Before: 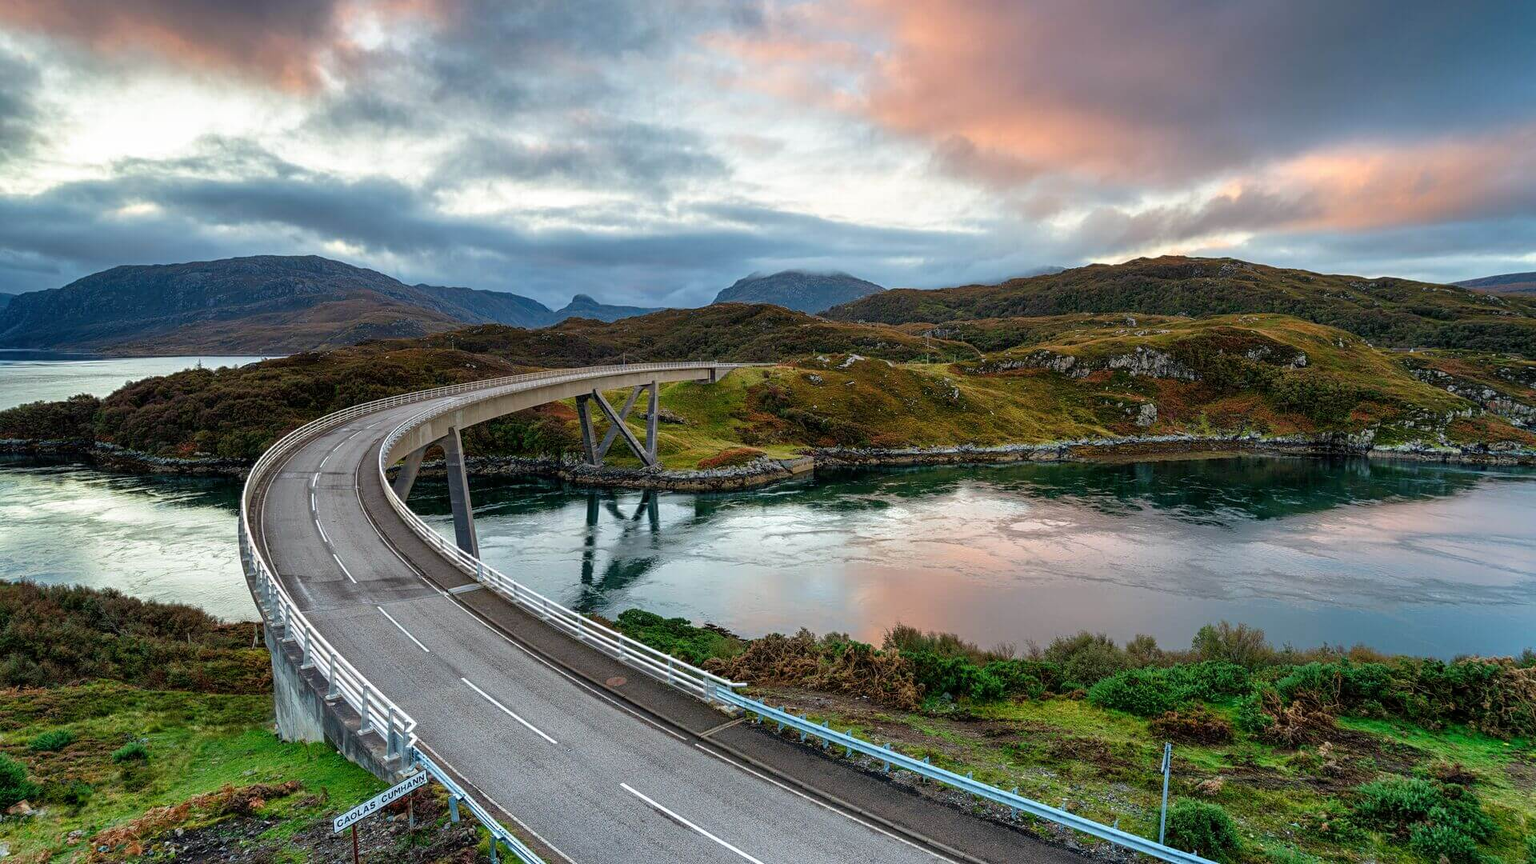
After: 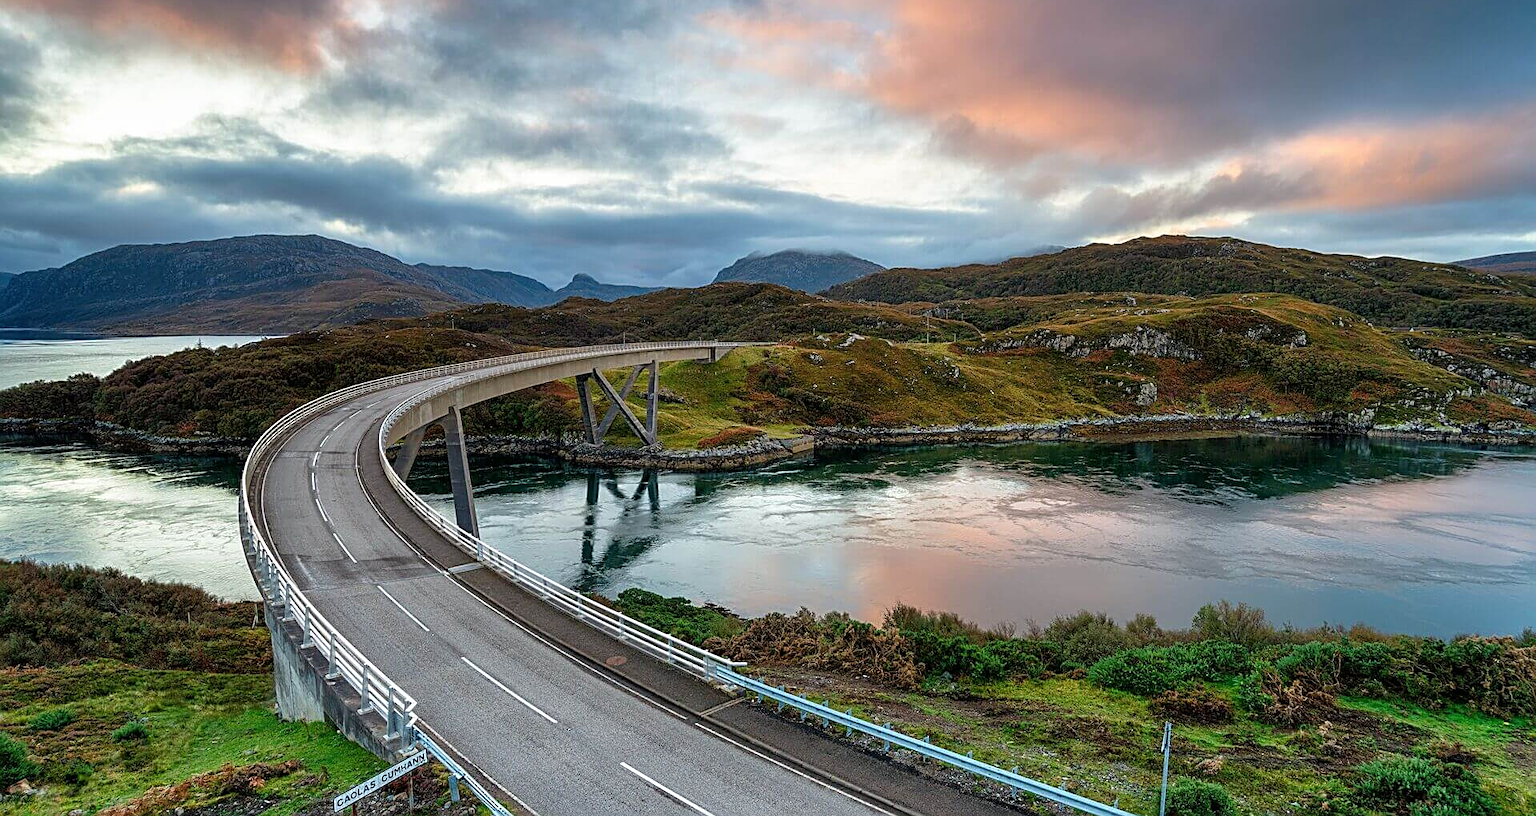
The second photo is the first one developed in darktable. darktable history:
color balance rgb: on, module defaults
sharpen: on, module defaults
crop and rotate: top 2.479%, bottom 3.018%
